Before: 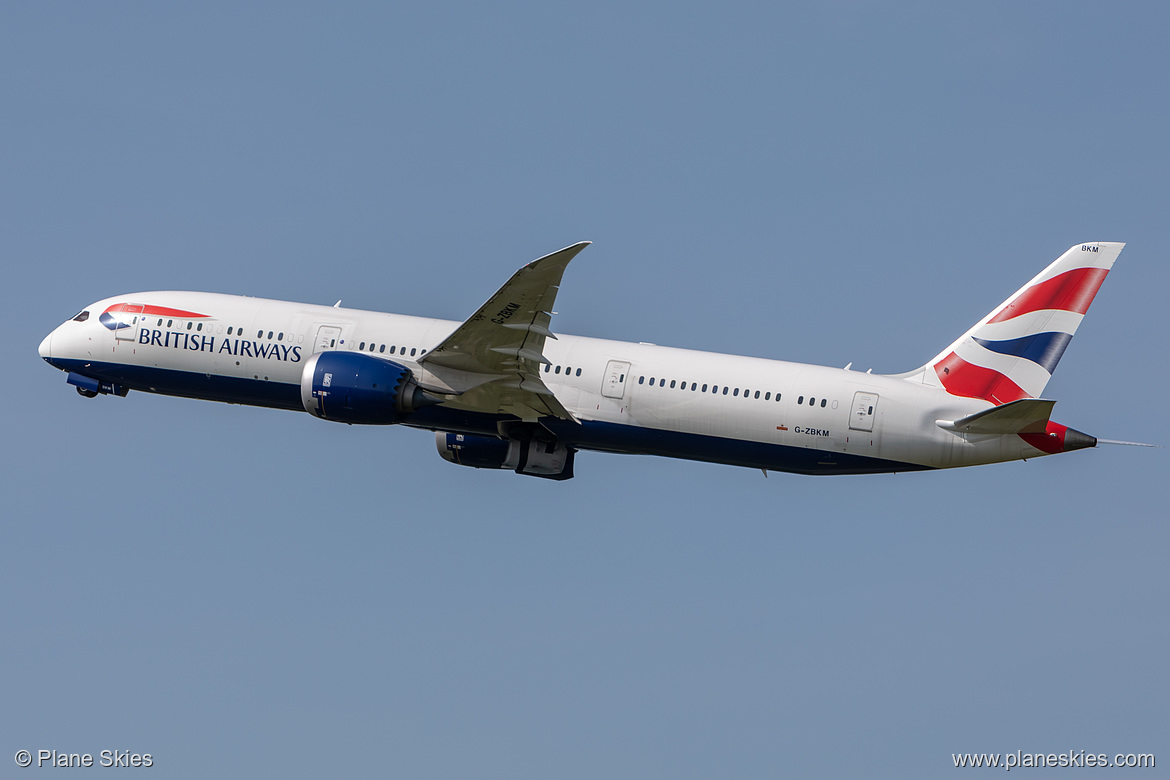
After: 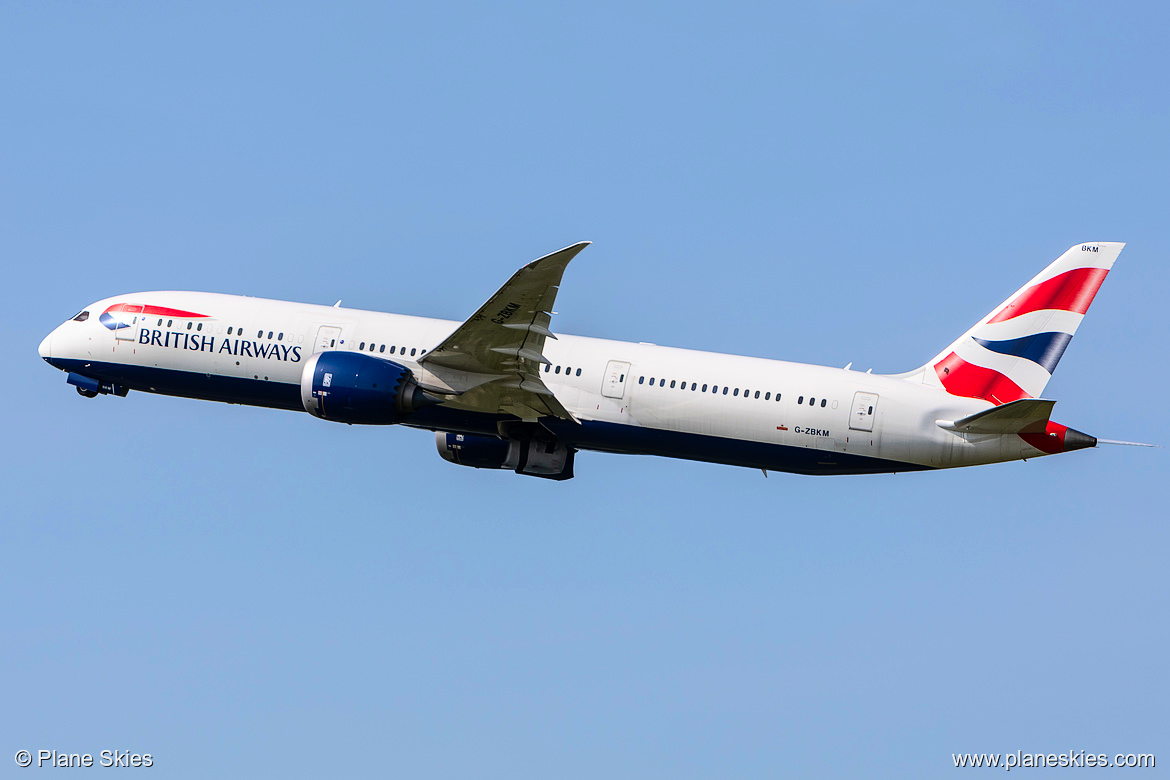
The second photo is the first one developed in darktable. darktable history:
base curve: curves: ch0 [(0, 0) (0.032, 0.025) (0.121, 0.166) (0.206, 0.329) (0.605, 0.79) (1, 1)]
color correction: highlights b* 0.026, saturation 1.29
